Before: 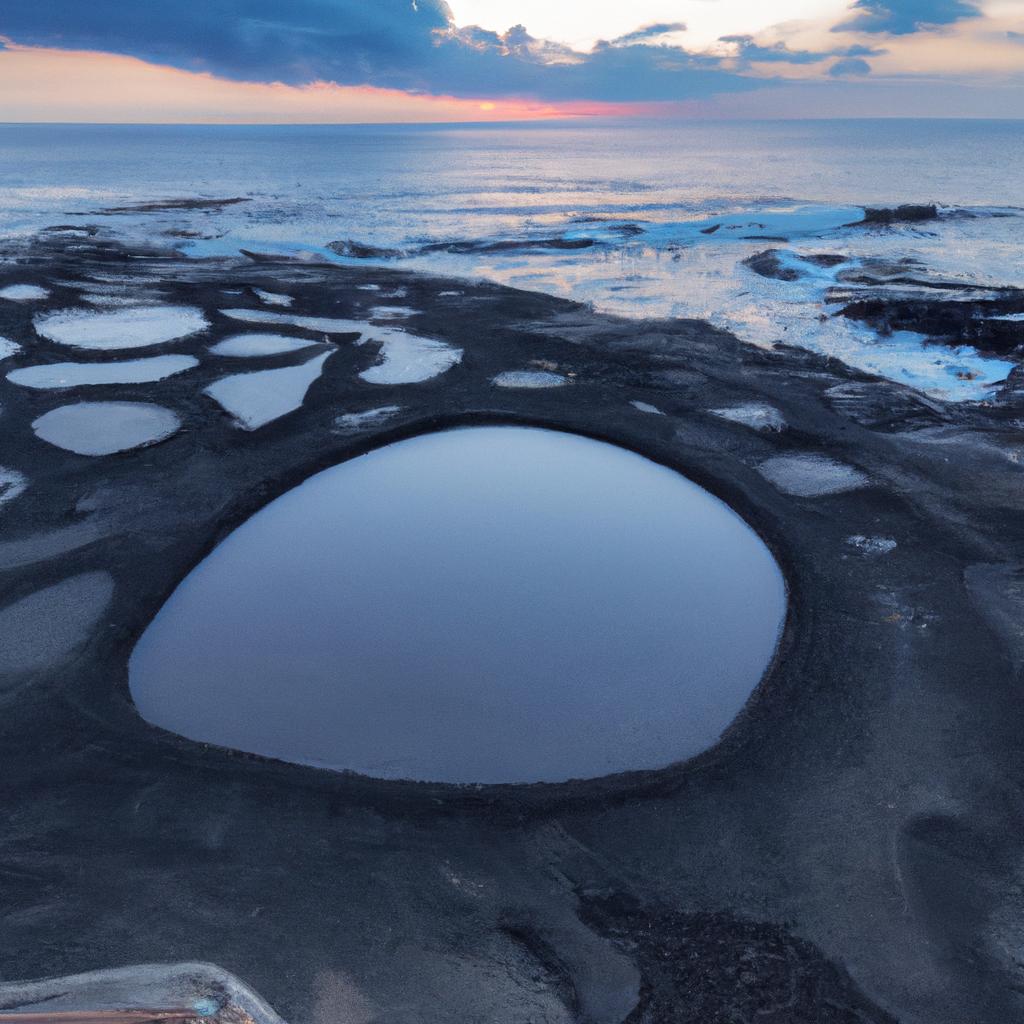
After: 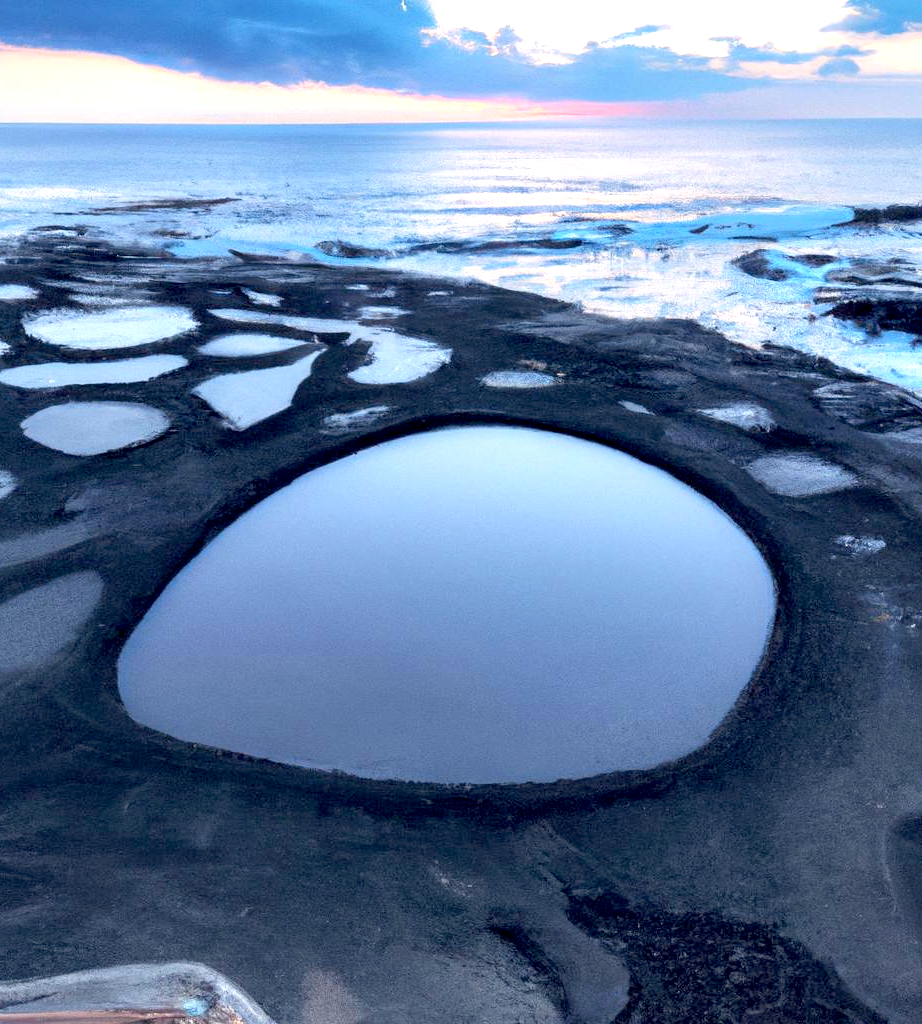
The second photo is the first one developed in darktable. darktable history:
crop and rotate: left 1.088%, right 8.807%
exposure: black level correction 0.01, exposure 1 EV, compensate highlight preservation false
